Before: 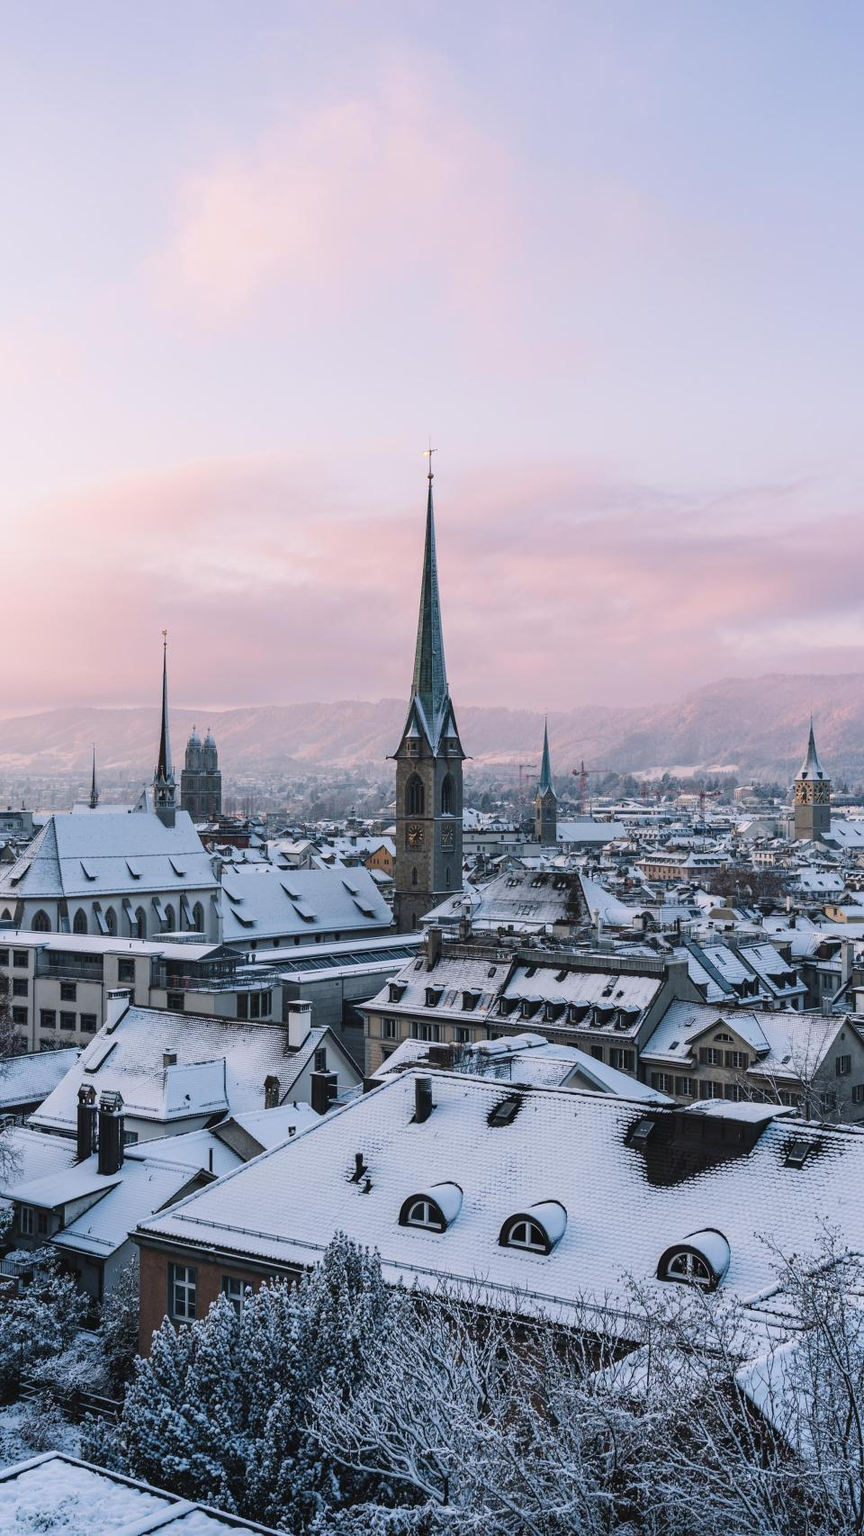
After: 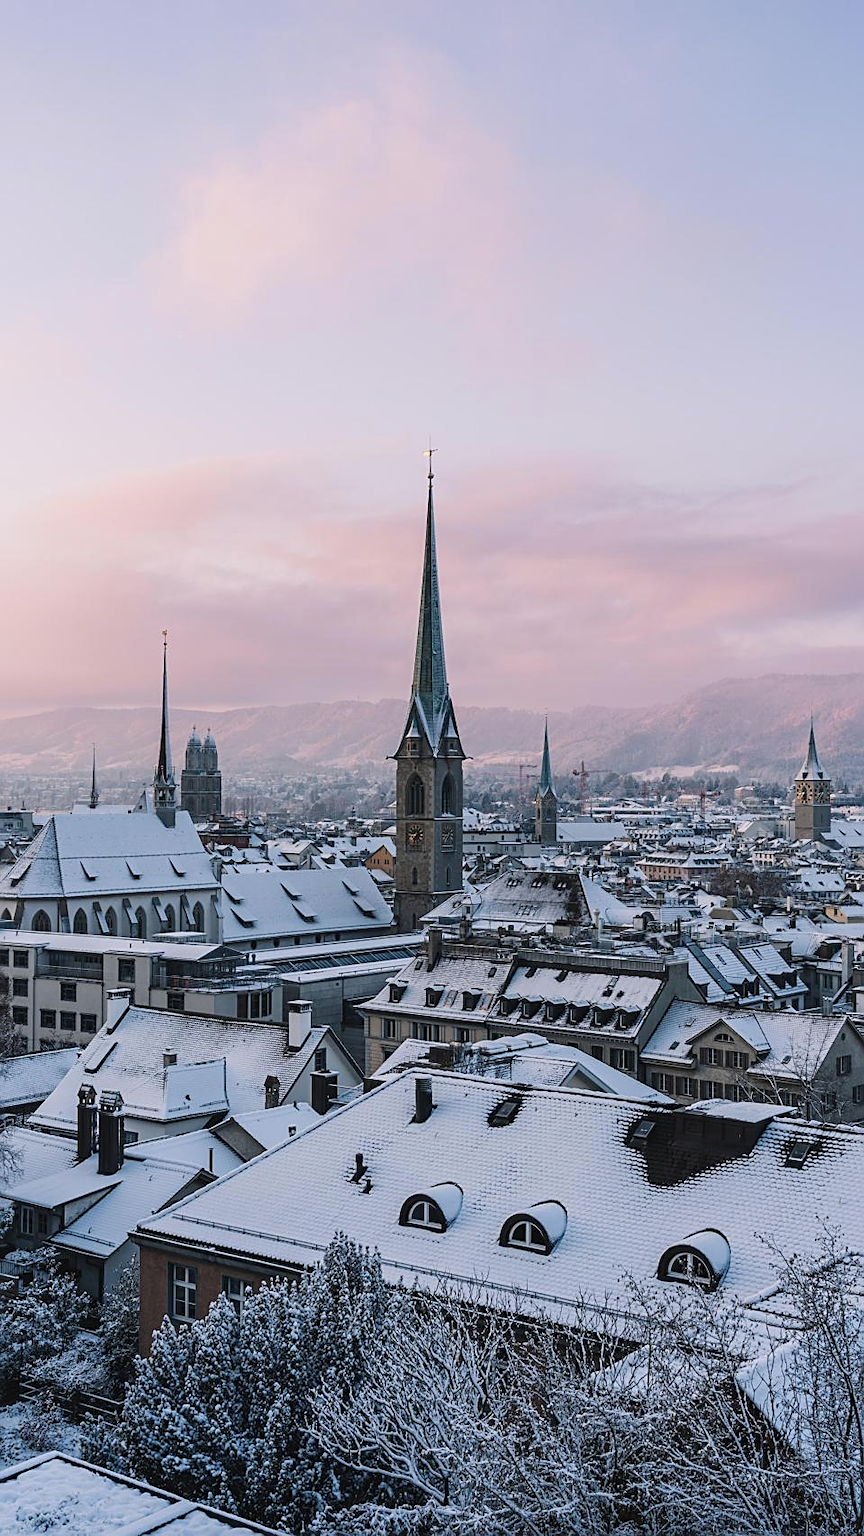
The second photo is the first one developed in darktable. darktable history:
sharpen: on, module defaults
exposure: exposure -0.145 EV, compensate highlight preservation false
